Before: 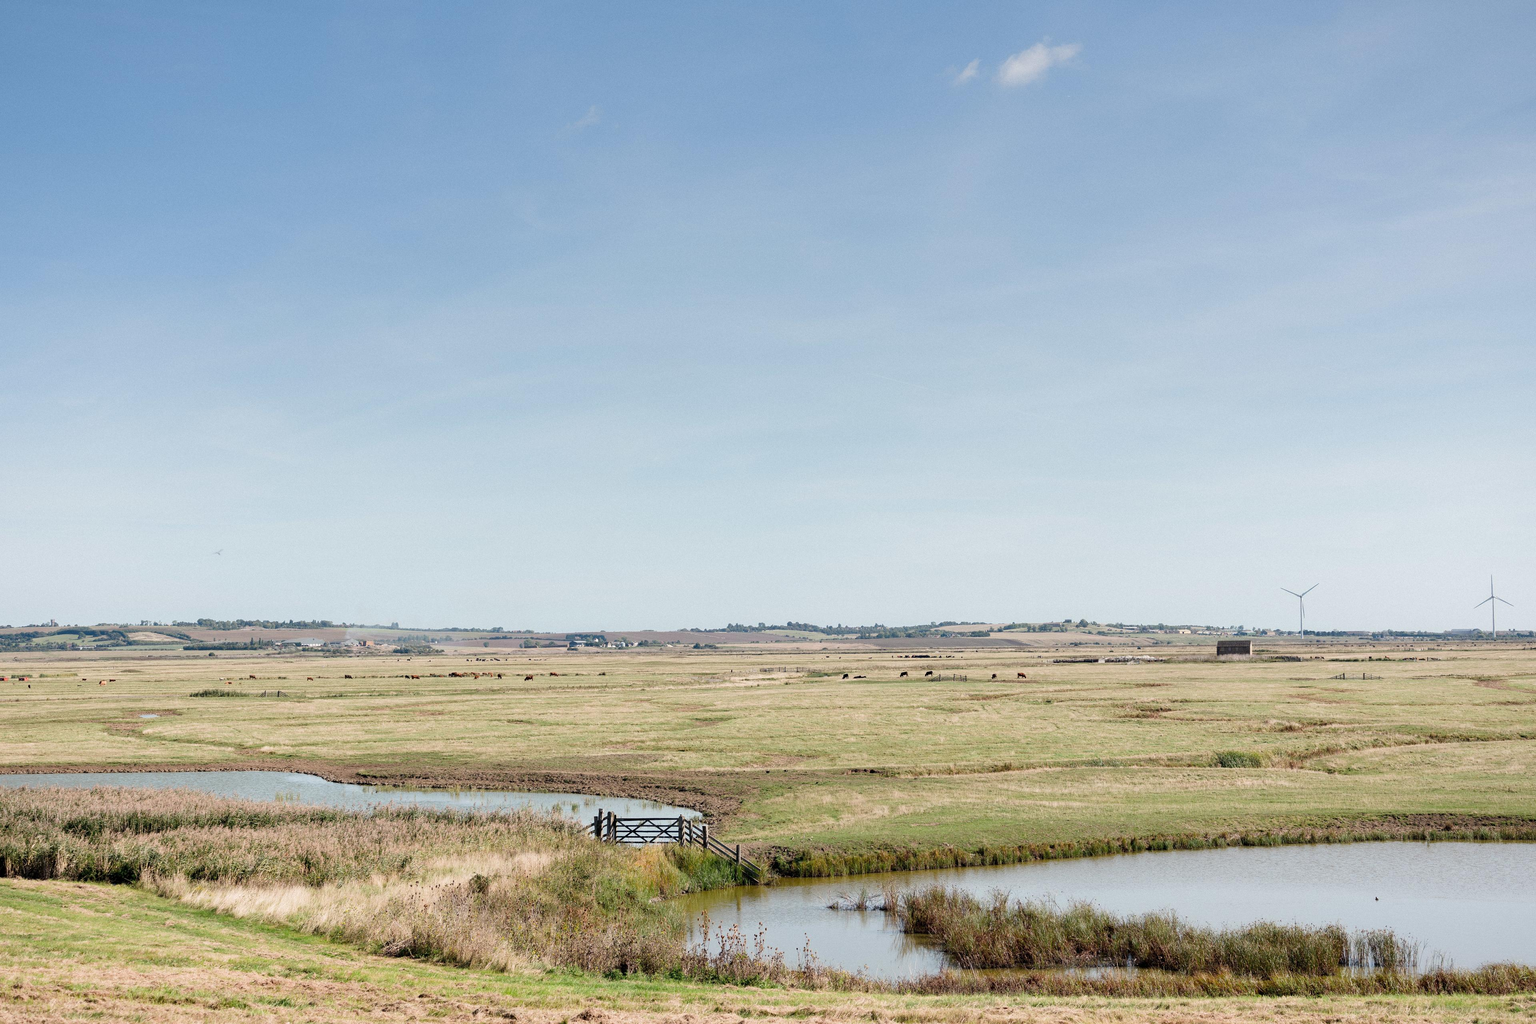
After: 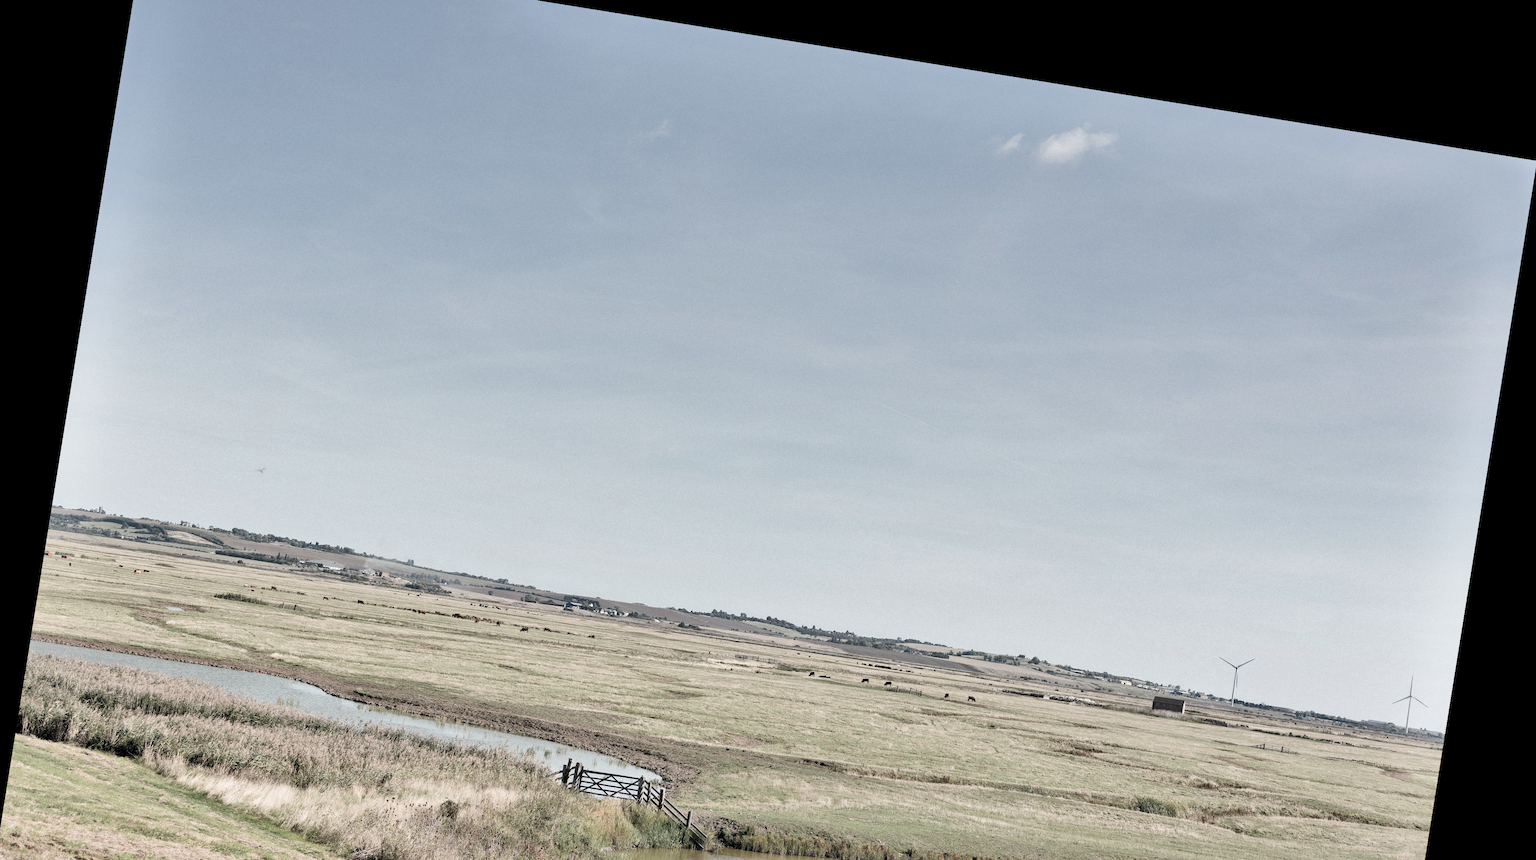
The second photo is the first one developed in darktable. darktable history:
crop: left 0.387%, top 5.469%, bottom 19.809%
contrast brightness saturation: brightness 0.18, saturation -0.5
rotate and perspective: rotation 9.12°, automatic cropping off
shadows and highlights: low approximation 0.01, soften with gaussian
local contrast: mode bilateral grid, contrast 25, coarseness 50, detail 123%, midtone range 0.2
